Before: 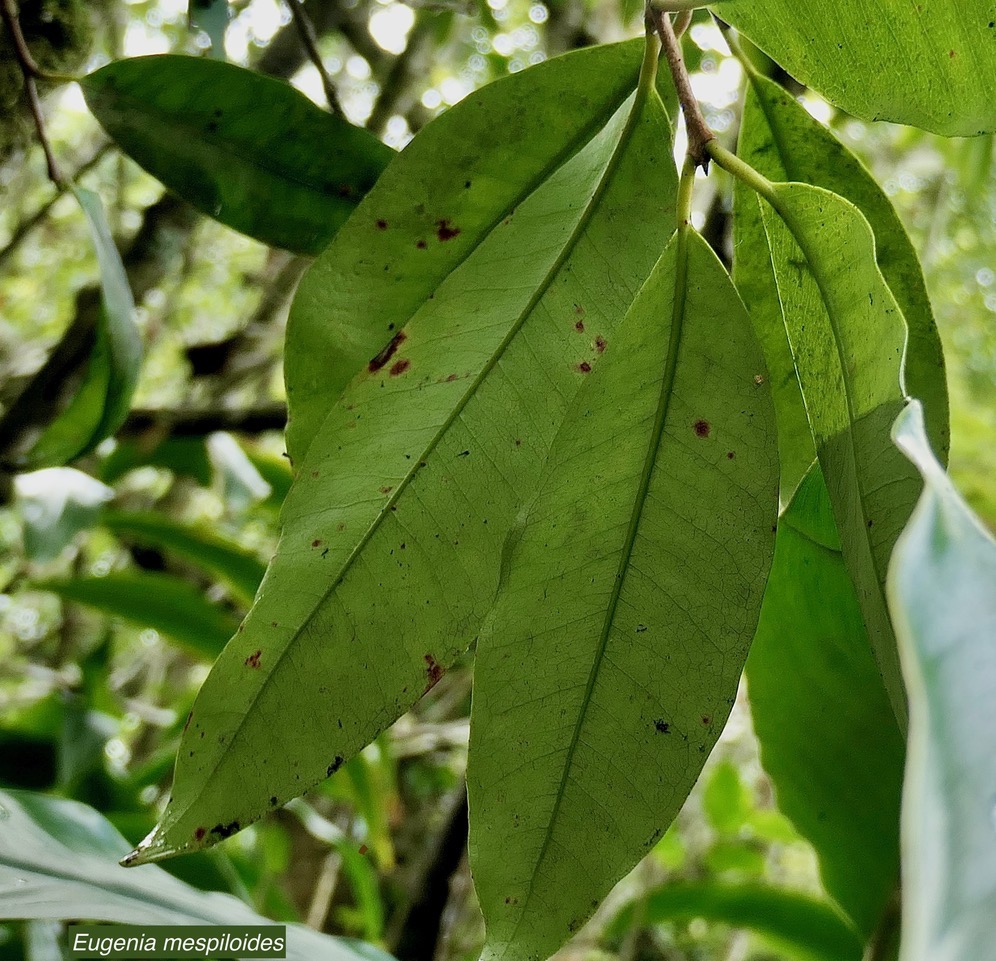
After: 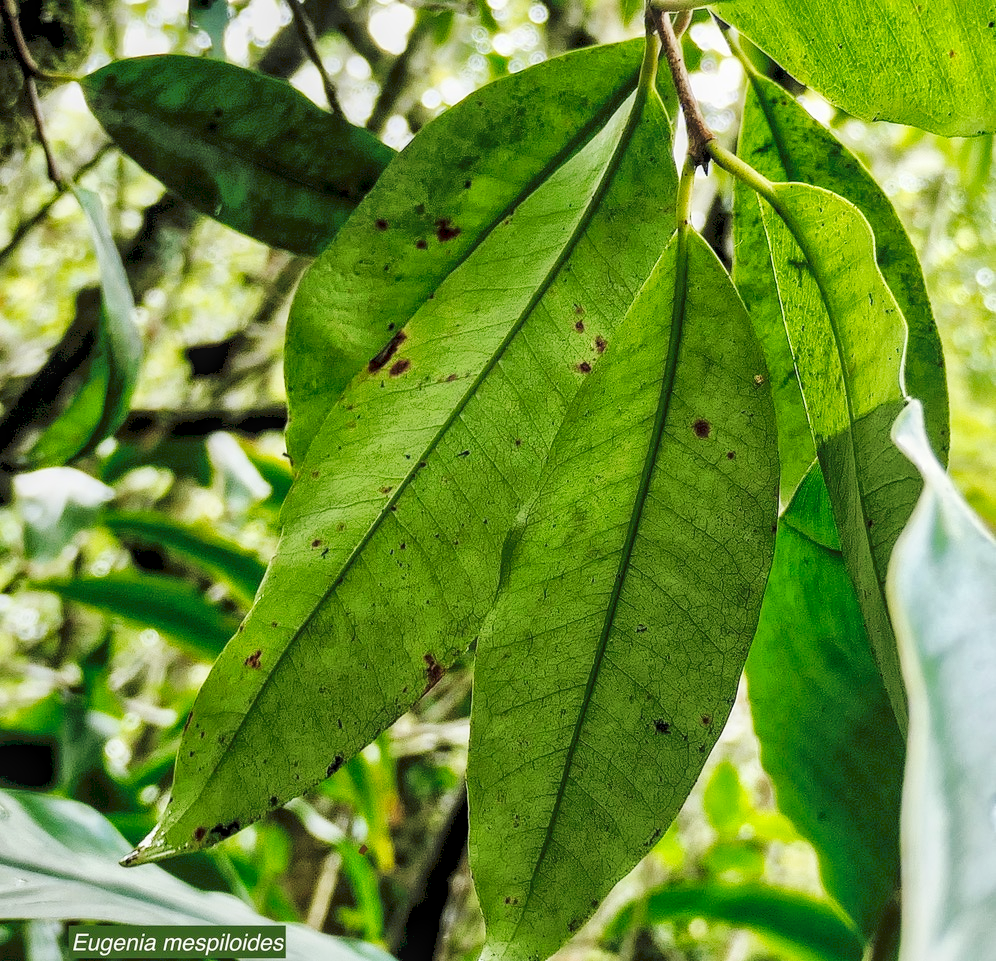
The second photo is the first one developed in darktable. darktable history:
local contrast: on, module defaults
tone curve: curves: ch0 [(0, 0) (0.003, 0.077) (0.011, 0.078) (0.025, 0.078) (0.044, 0.08) (0.069, 0.088) (0.1, 0.102) (0.136, 0.12) (0.177, 0.148) (0.224, 0.191) (0.277, 0.261) (0.335, 0.335) (0.399, 0.419) (0.468, 0.522) (0.543, 0.611) (0.623, 0.702) (0.709, 0.779) (0.801, 0.855) (0.898, 0.918) (1, 1)], preserve colors none
global tonemap: drago (1, 100), detail 1
